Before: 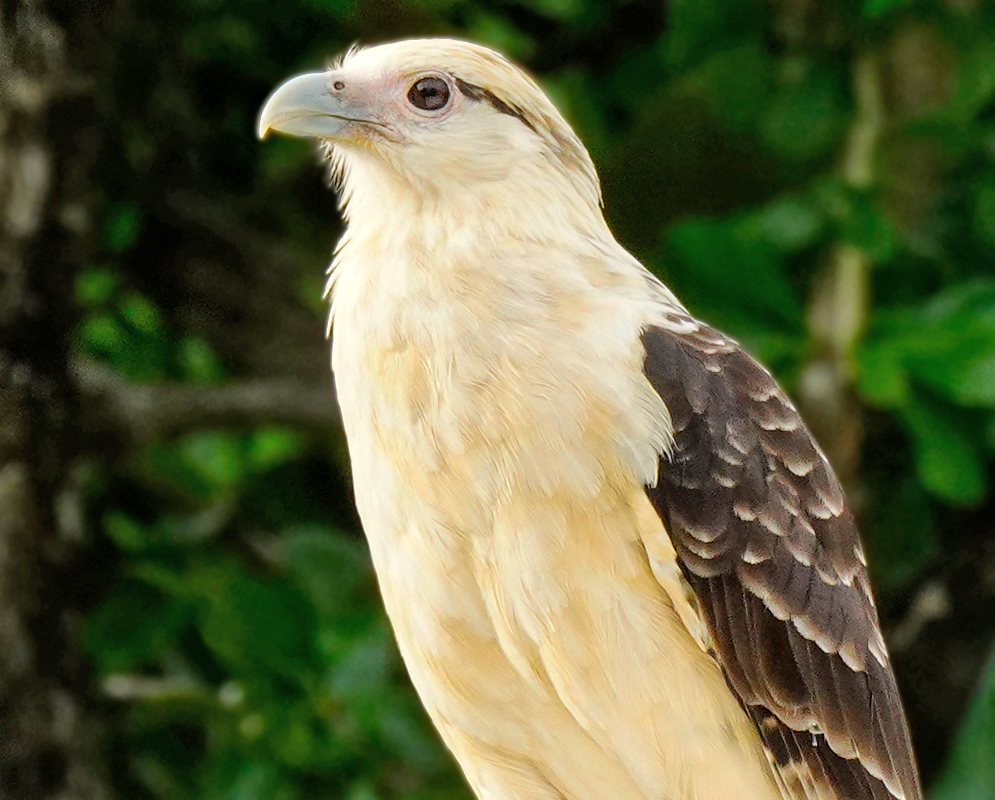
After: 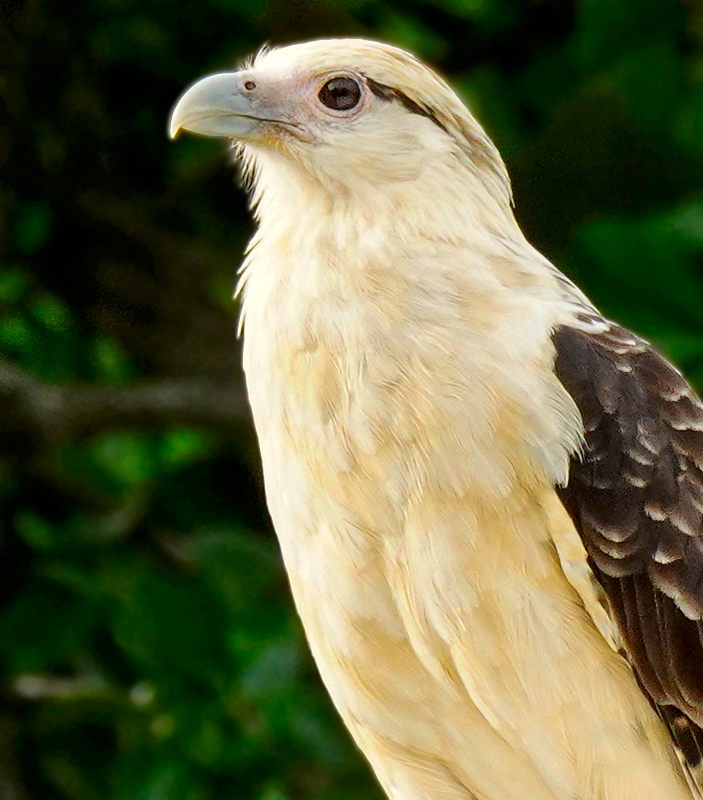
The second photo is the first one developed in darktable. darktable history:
contrast brightness saturation: contrast 0.069, brightness -0.129, saturation 0.062
crop and rotate: left 8.95%, right 20.347%
